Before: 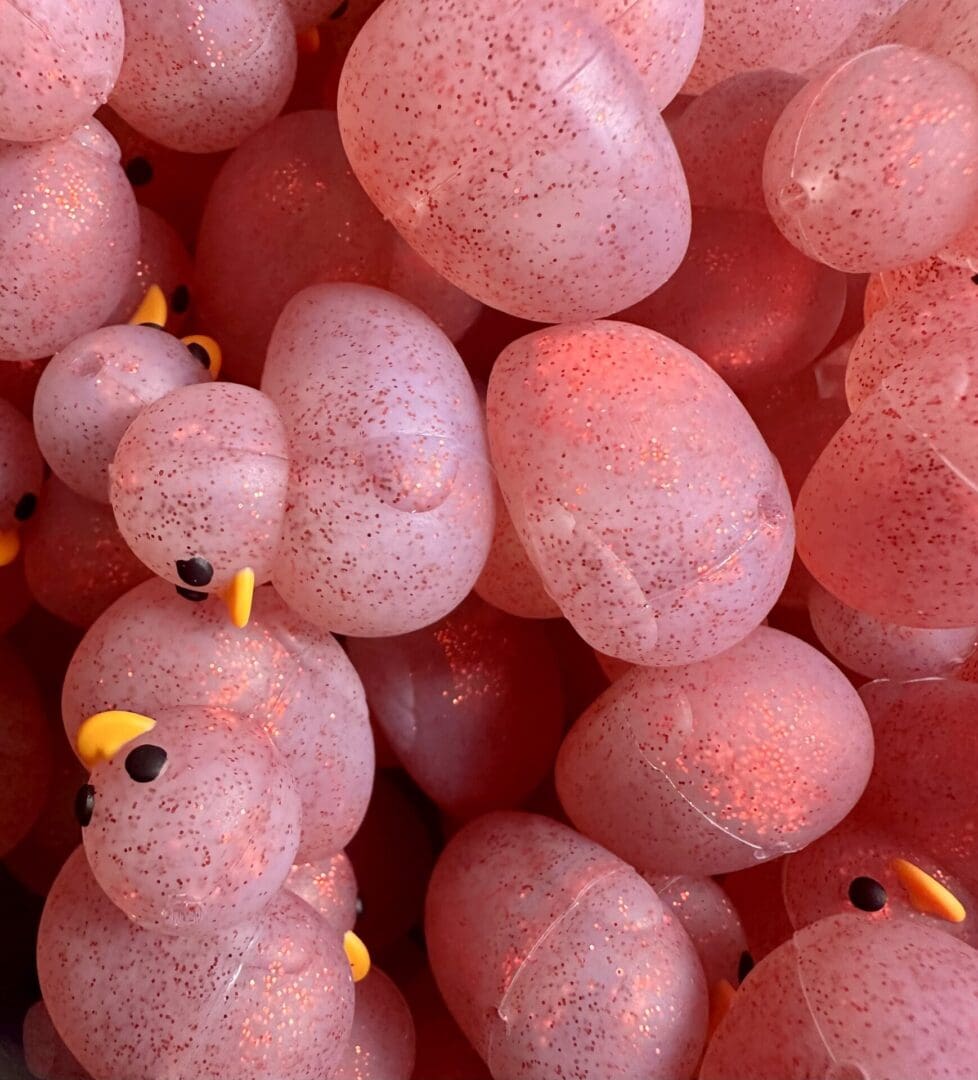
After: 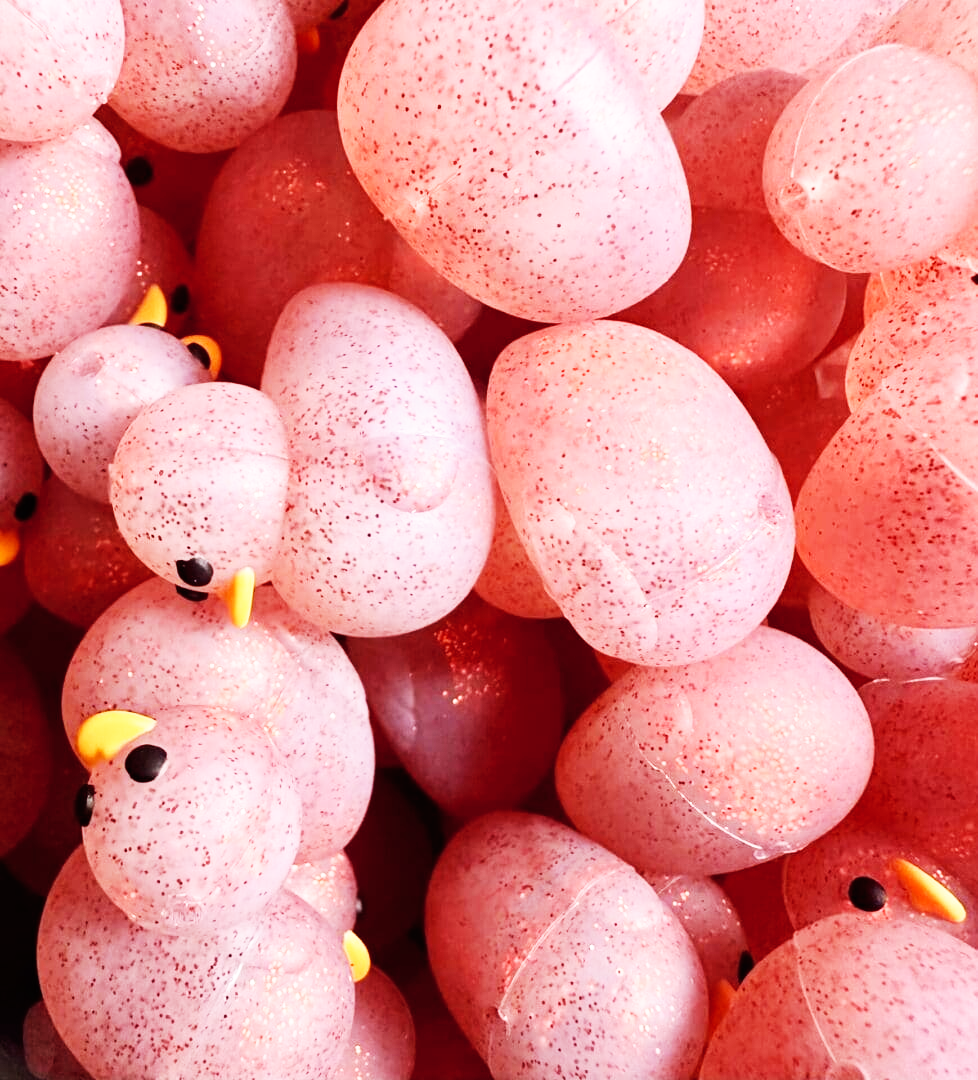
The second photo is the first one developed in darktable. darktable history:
contrast brightness saturation: saturation -0.17
base curve: curves: ch0 [(0, 0) (0.007, 0.004) (0.027, 0.03) (0.046, 0.07) (0.207, 0.54) (0.442, 0.872) (0.673, 0.972) (1, 1)], preserve colors none
